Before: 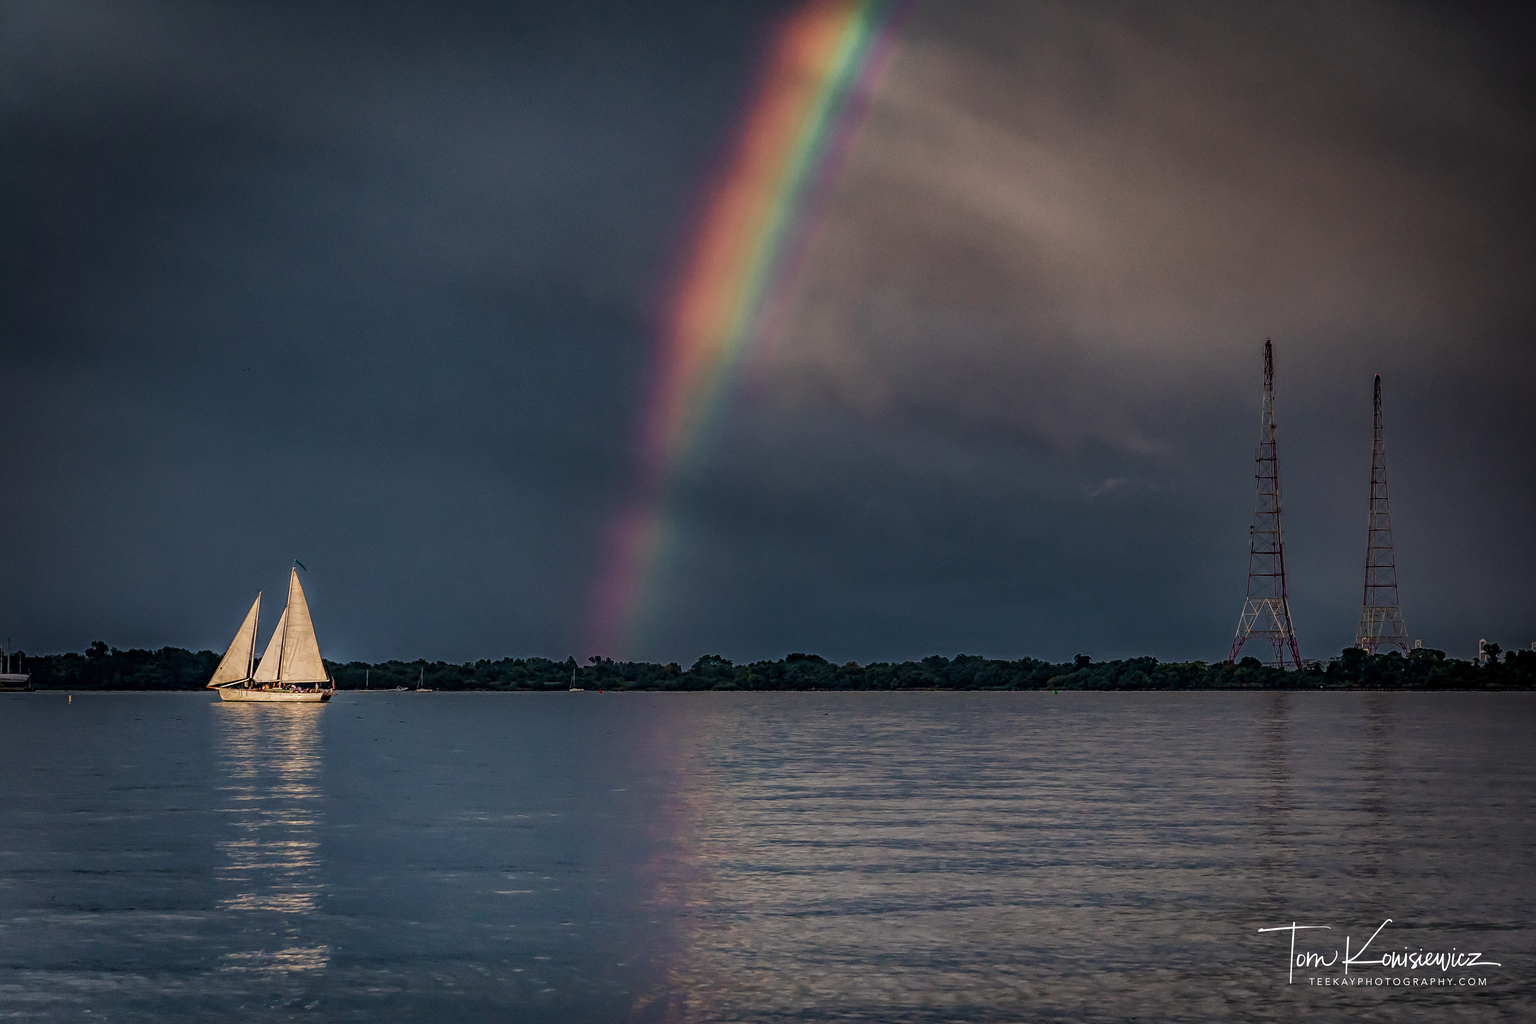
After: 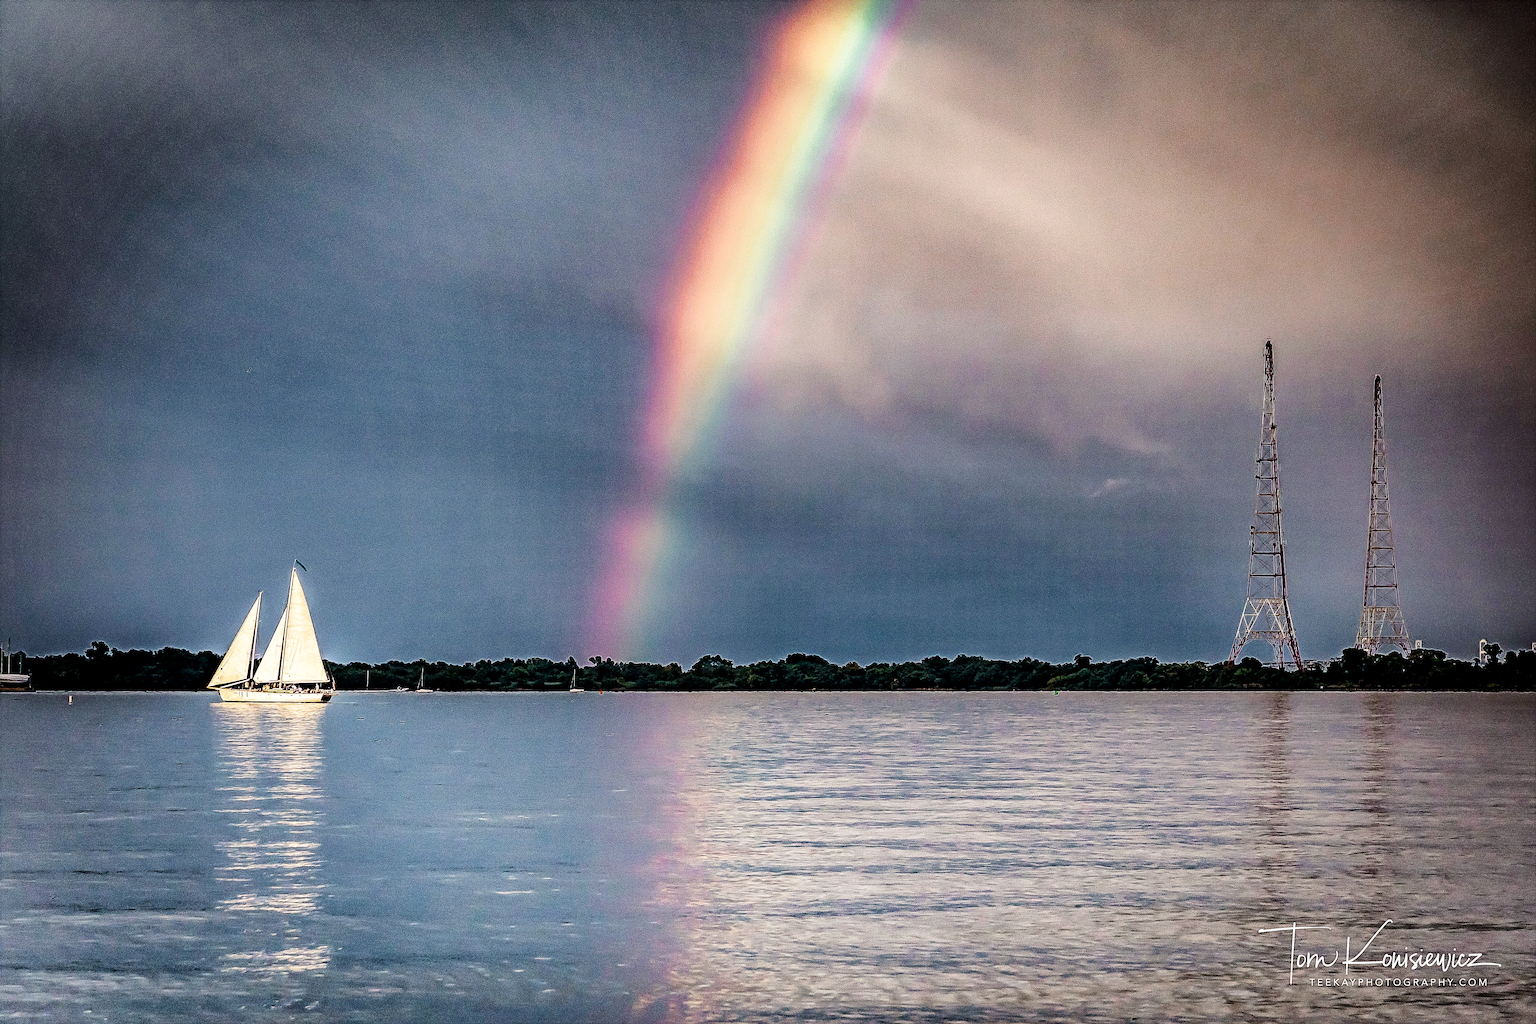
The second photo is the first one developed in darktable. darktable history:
base curve: curves: ch0 [(0, 0.003) (0.001, 0.002) (0.006, 0.004) (0.02, 0.022) (0.048, 0.086) (0.094, 0.234) (0.162, 0.431) (0.258, 0.629) (0.385, 0.8) (0.548, 0.918) (0.751, 0.988) (1, 1)], preserve colors none
exposure: black level correction 0.001, exposure 0.601 EV, compensate highlight preservation false
color zones: curves: ch2 [(0, 0.558) (0.066, 0.578) (0.286, 0.504) (0.429, 0.5) (0.571, 0.5) (0.714, 0.5) (0.857, 0.5) (1, 0.558)]
sharpen: radius 2.675, amount 0.669
levels: levels [0.023, 0.511, 1]
fill light: exposure -1.38 EV
color balance: mode lift, gamma, gain (sRGB), lift [1, 1.028, 1, 0.973]
